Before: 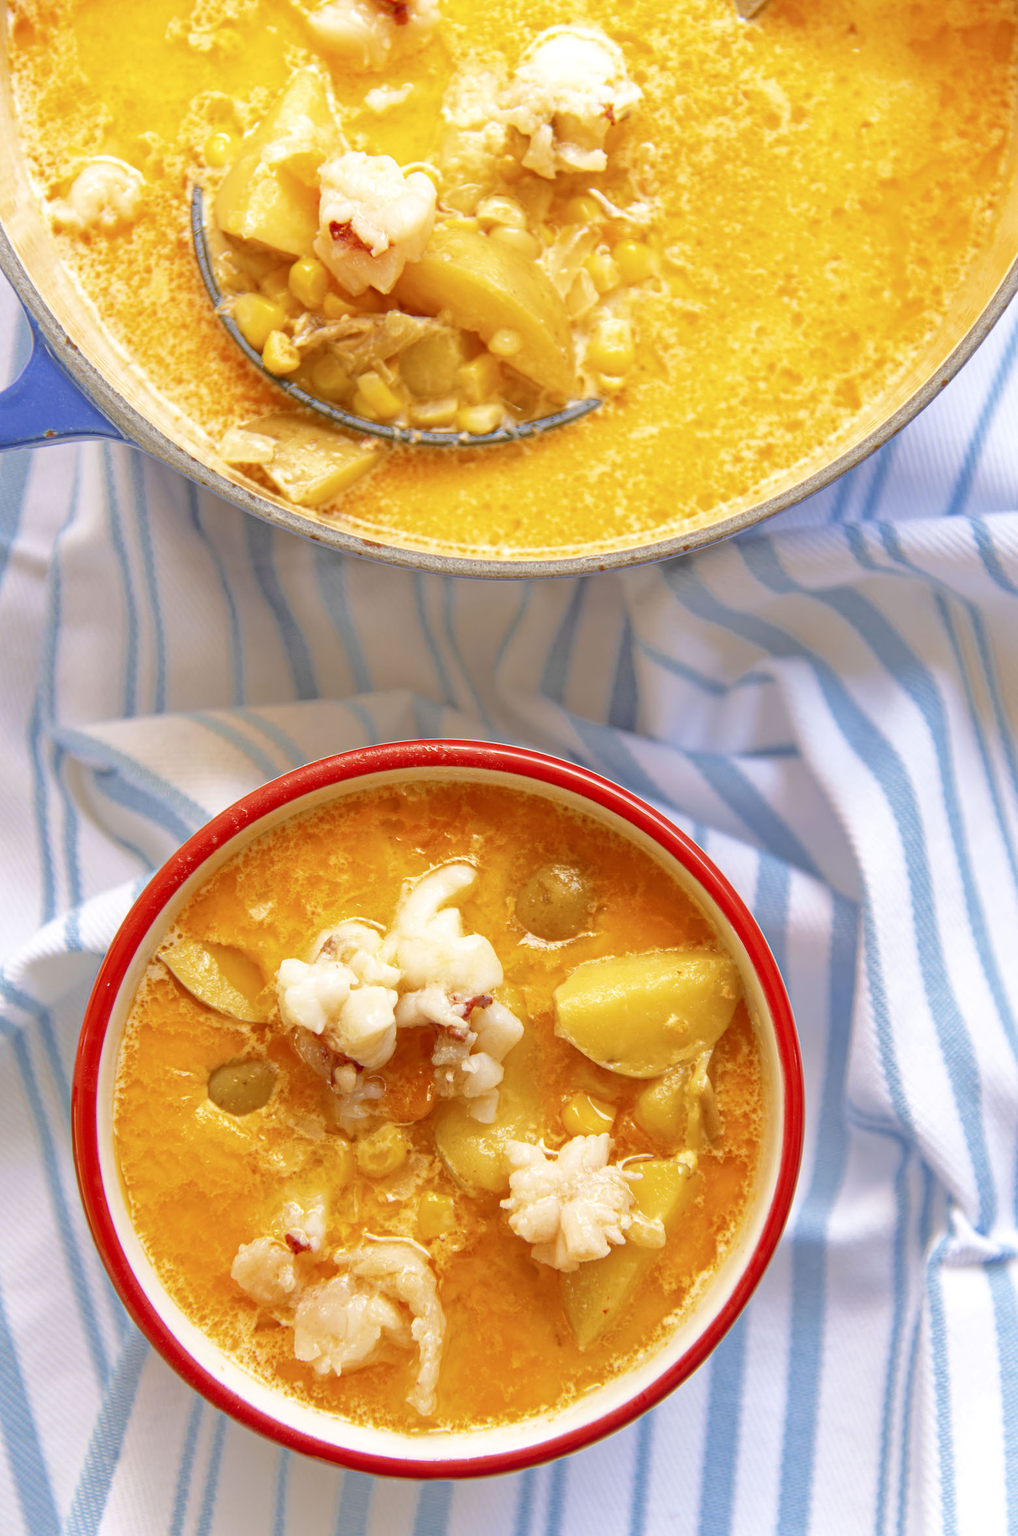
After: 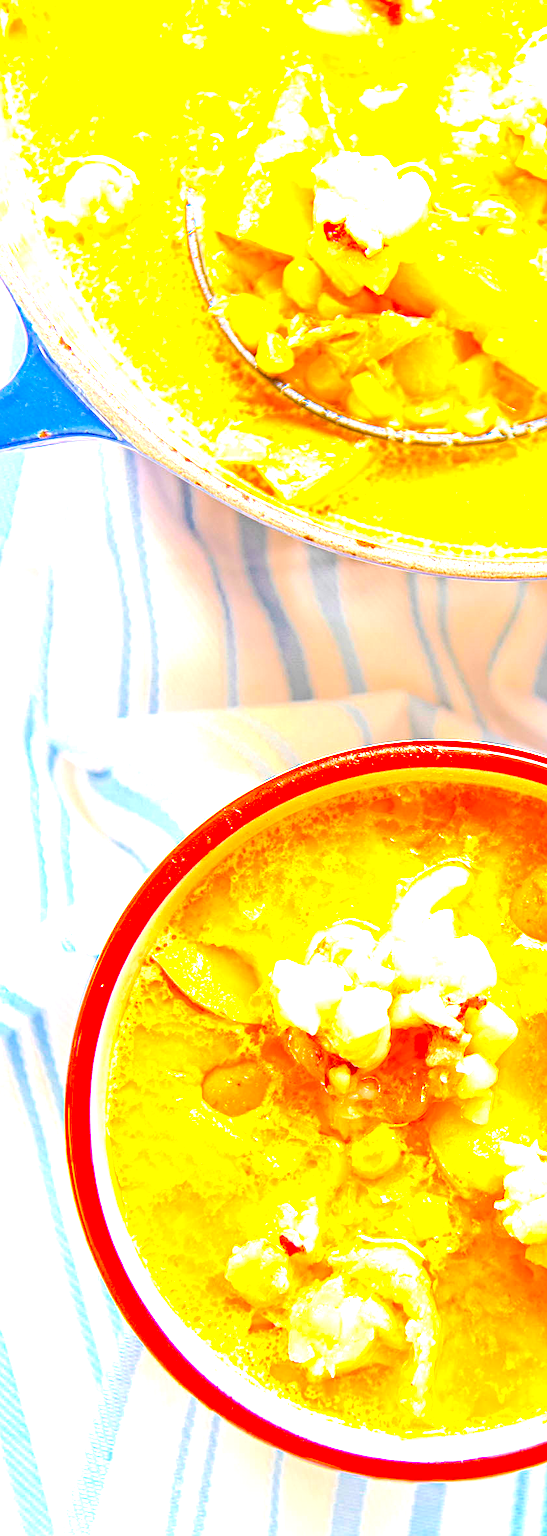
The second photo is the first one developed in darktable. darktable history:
contrast brightness saturation: contrast 0.07, brightness -0.128, saturation 0.049
crop: left 0.679%, right 45.569%, bottom 0.079%
sharpen: on, module defaults
color balance rgb: linear chroma grading › global chroma 9.361%, perceptual saturation grading › global saturation 19.321%, perceptual brilliance grading › mid-tones 9.374%, perceptual brilliance grading › shadows 14.447%, global vibrance 20%
exposure: black level correction 0.001, exposure 1.657 EV, compensate highlight preservation false
